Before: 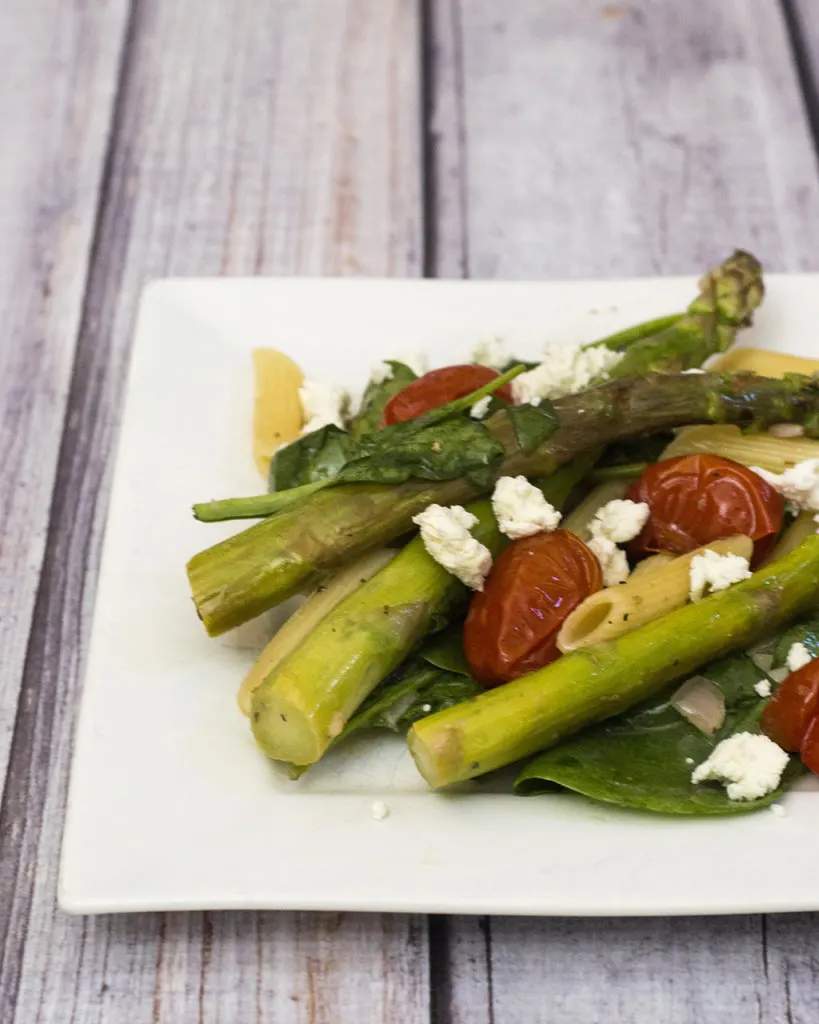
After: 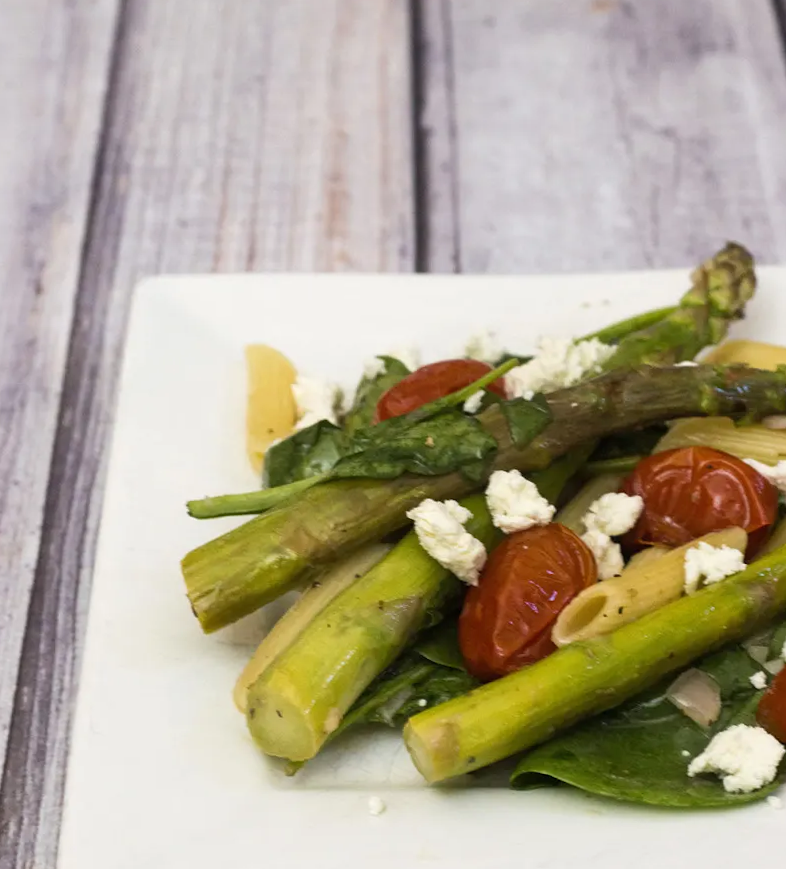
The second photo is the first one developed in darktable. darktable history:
crop and rotate: angle 0.487°, left 0.243%, right 2.753%, bottom 14.191%
